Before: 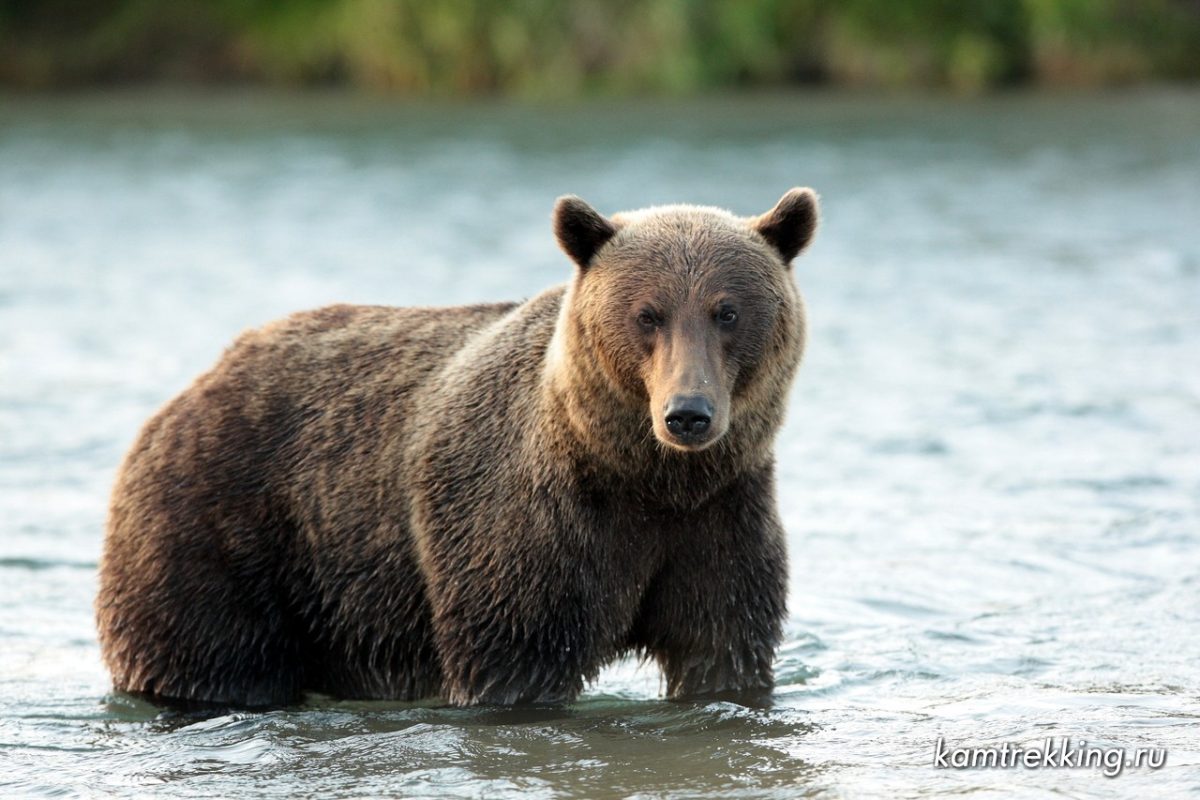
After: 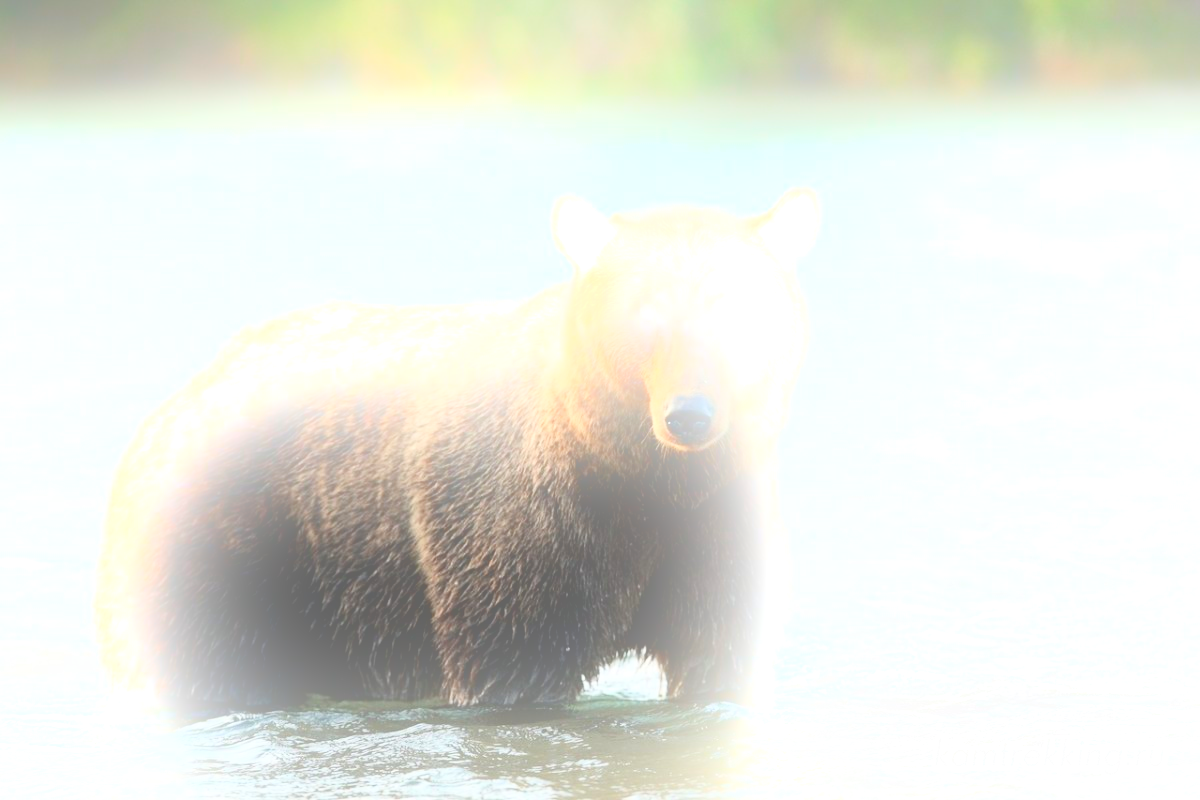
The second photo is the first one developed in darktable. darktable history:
bloom: size 25%, threshold 5%, strength 90%
contrast brightness saturation: contrast 0.28
local contrast: mode bilateral grid, contrast 20, coarseness 100, detail 150%, midtone range 0.2
